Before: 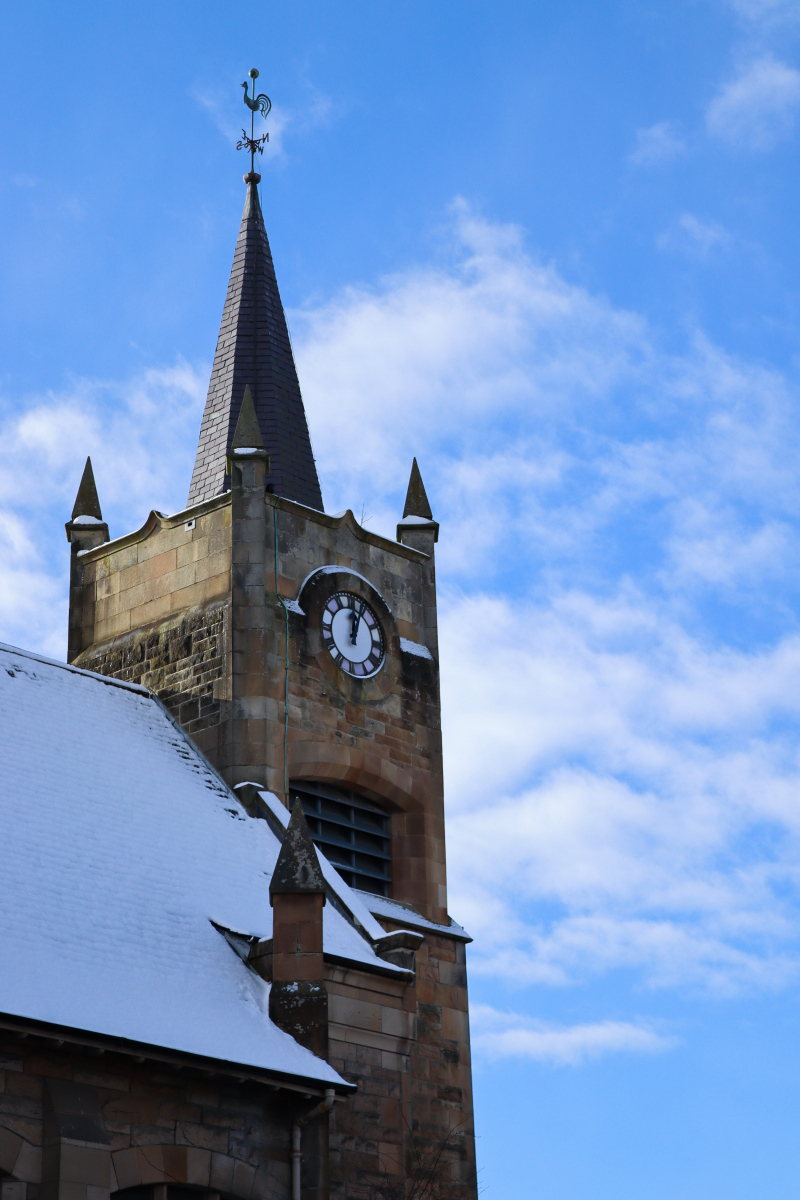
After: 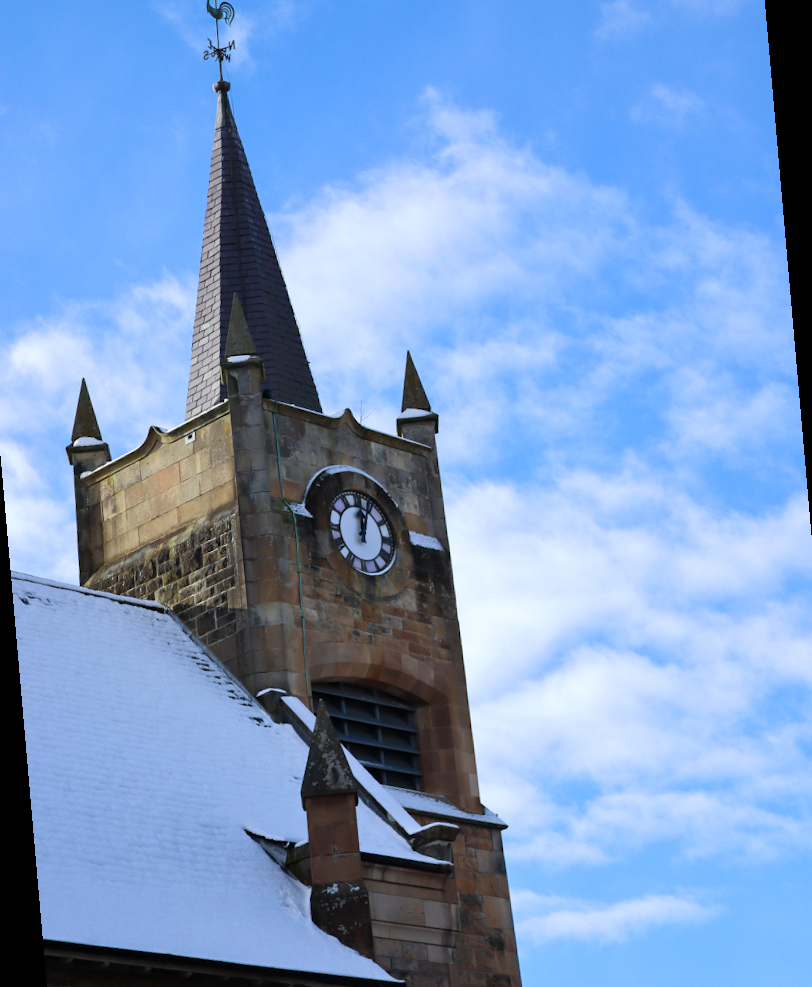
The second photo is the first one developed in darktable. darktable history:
exposure: exposure 0.161 EV, compensate highlight preservation false
rotate and perspective: rotation -5°, crop left 0.05, crop right 0.952, crop top 0.11, crop bottom 0.89
